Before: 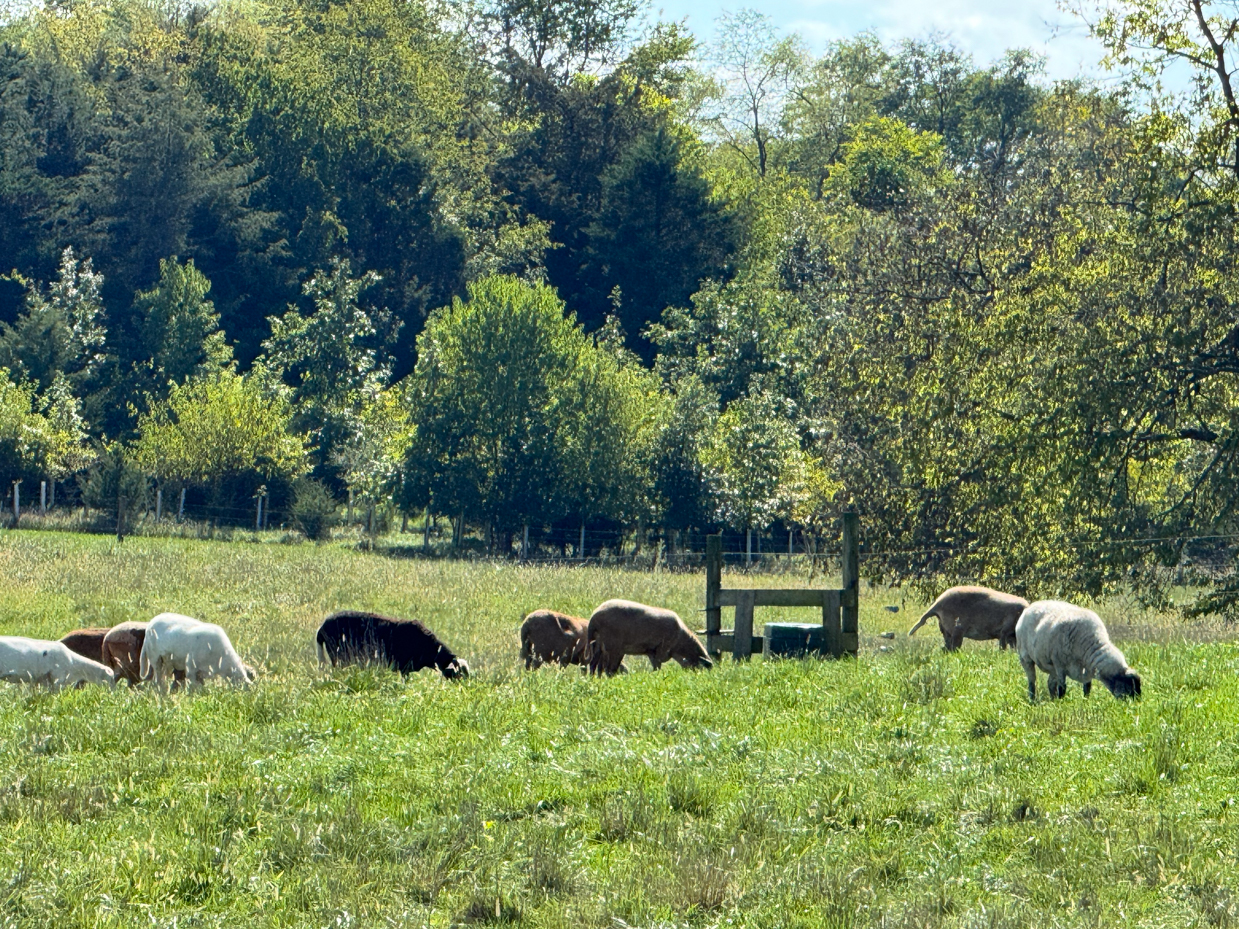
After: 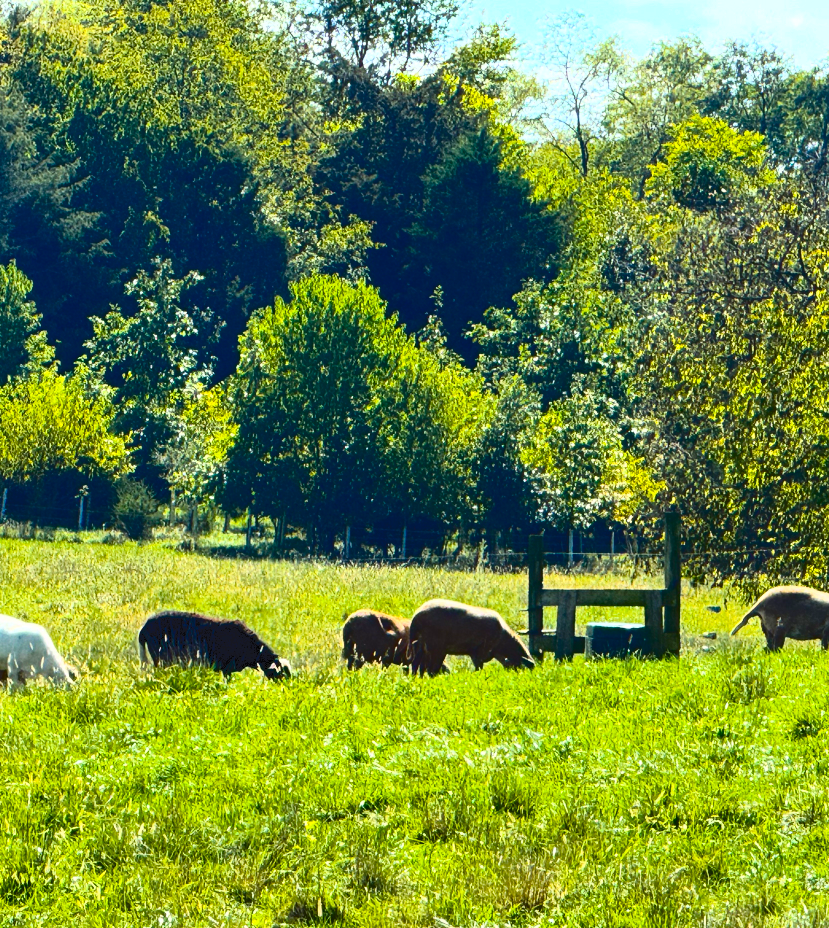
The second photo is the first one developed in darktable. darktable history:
crop and rotate: left 14.435%, right 18.649%
tone curve: curves: ch0 [(0, 0) (0.003, 0.082) (0.011, 0.082) (0.025, 0.088) (0.044, 0.088) (0.069, 0.093) (0.1, 0.101) (0.136, 0.109) (0.177, 0.129) (0.224, 0.155) (0.277, 0.214) (0.335, 0.289) (0.399, 0.378) (0.468, 0.476) (0.543, 0.589) (0.623, 0.713) (0.709, 0.826) (0.801, 0.908) (0.898, 0.98) (1, 1)], color space Lab, independent channels, preserve colors none
color balance rgb: power › luminance 1.689%, linear chroma grading › shadows 10.719%, linear chroma grading › highlights 9.392%, linear chroma grading › global chroma 15.097%, linear chroma grading › mid-tones 14.716%, perceptual saturation grading › global saturation 29.81%, global vibrance 20%
